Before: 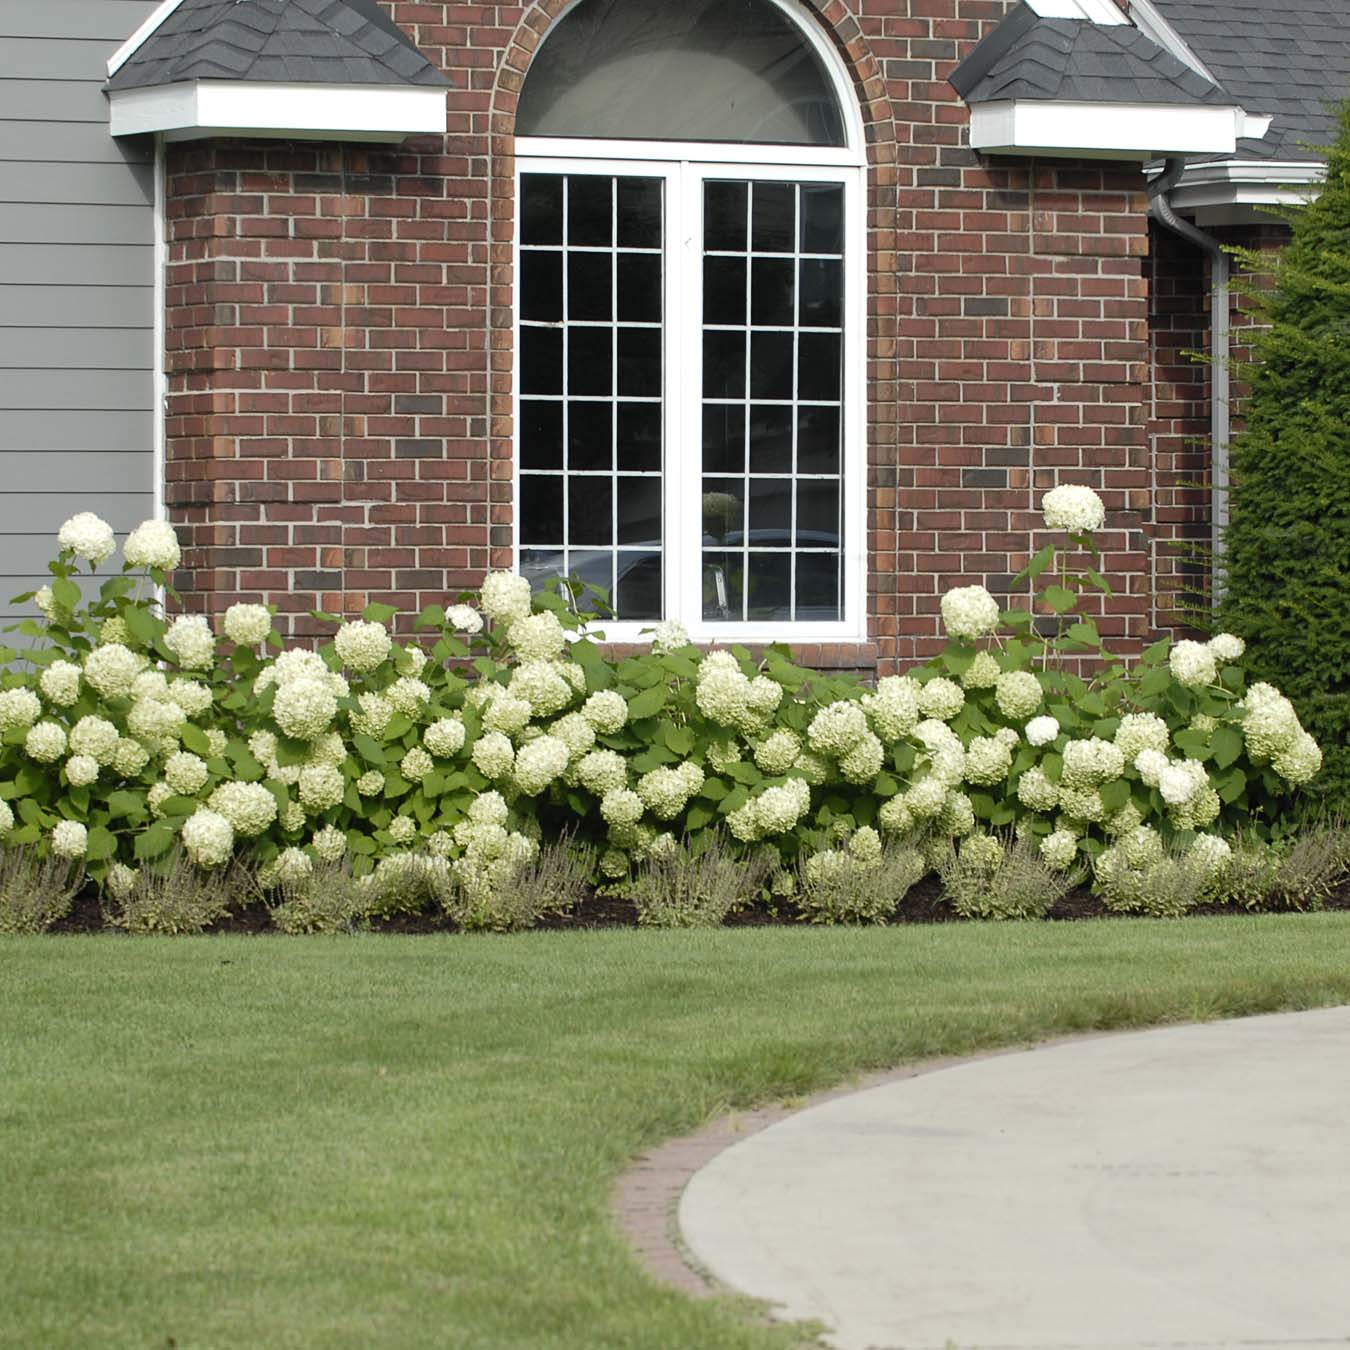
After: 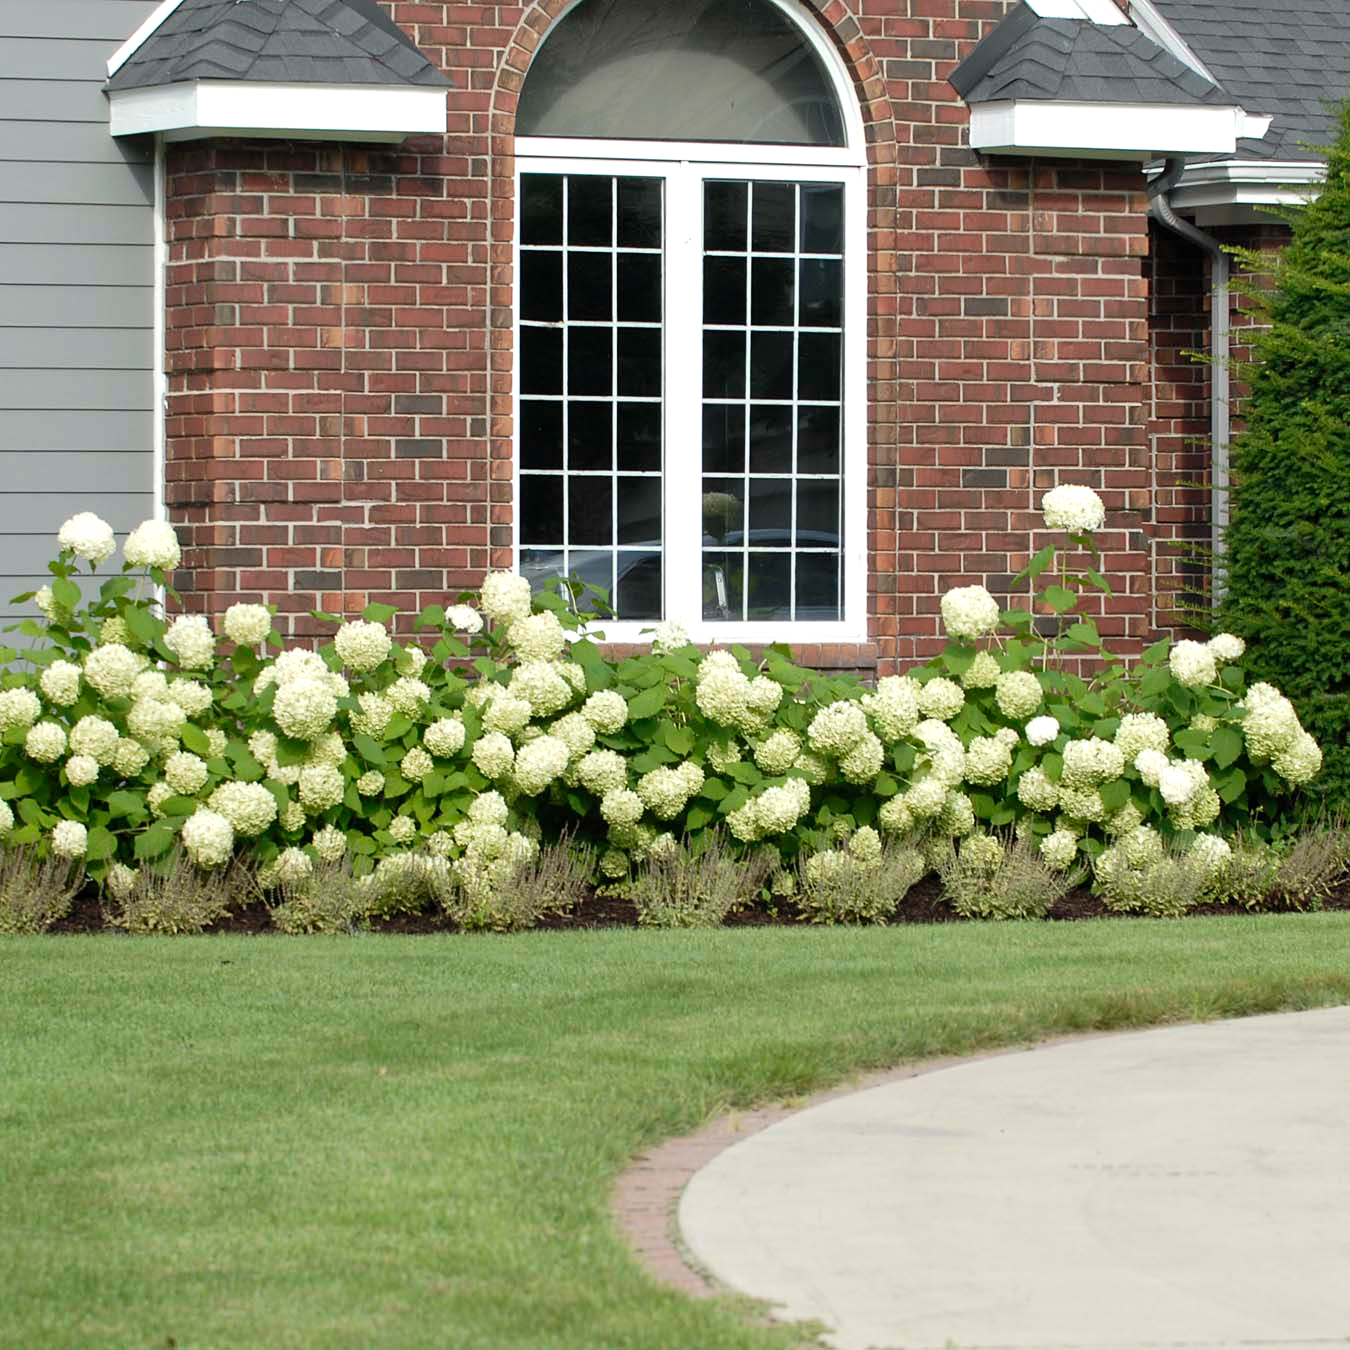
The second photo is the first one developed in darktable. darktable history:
exposure: exposure 0.211 EV, compensate highlight preservation false
